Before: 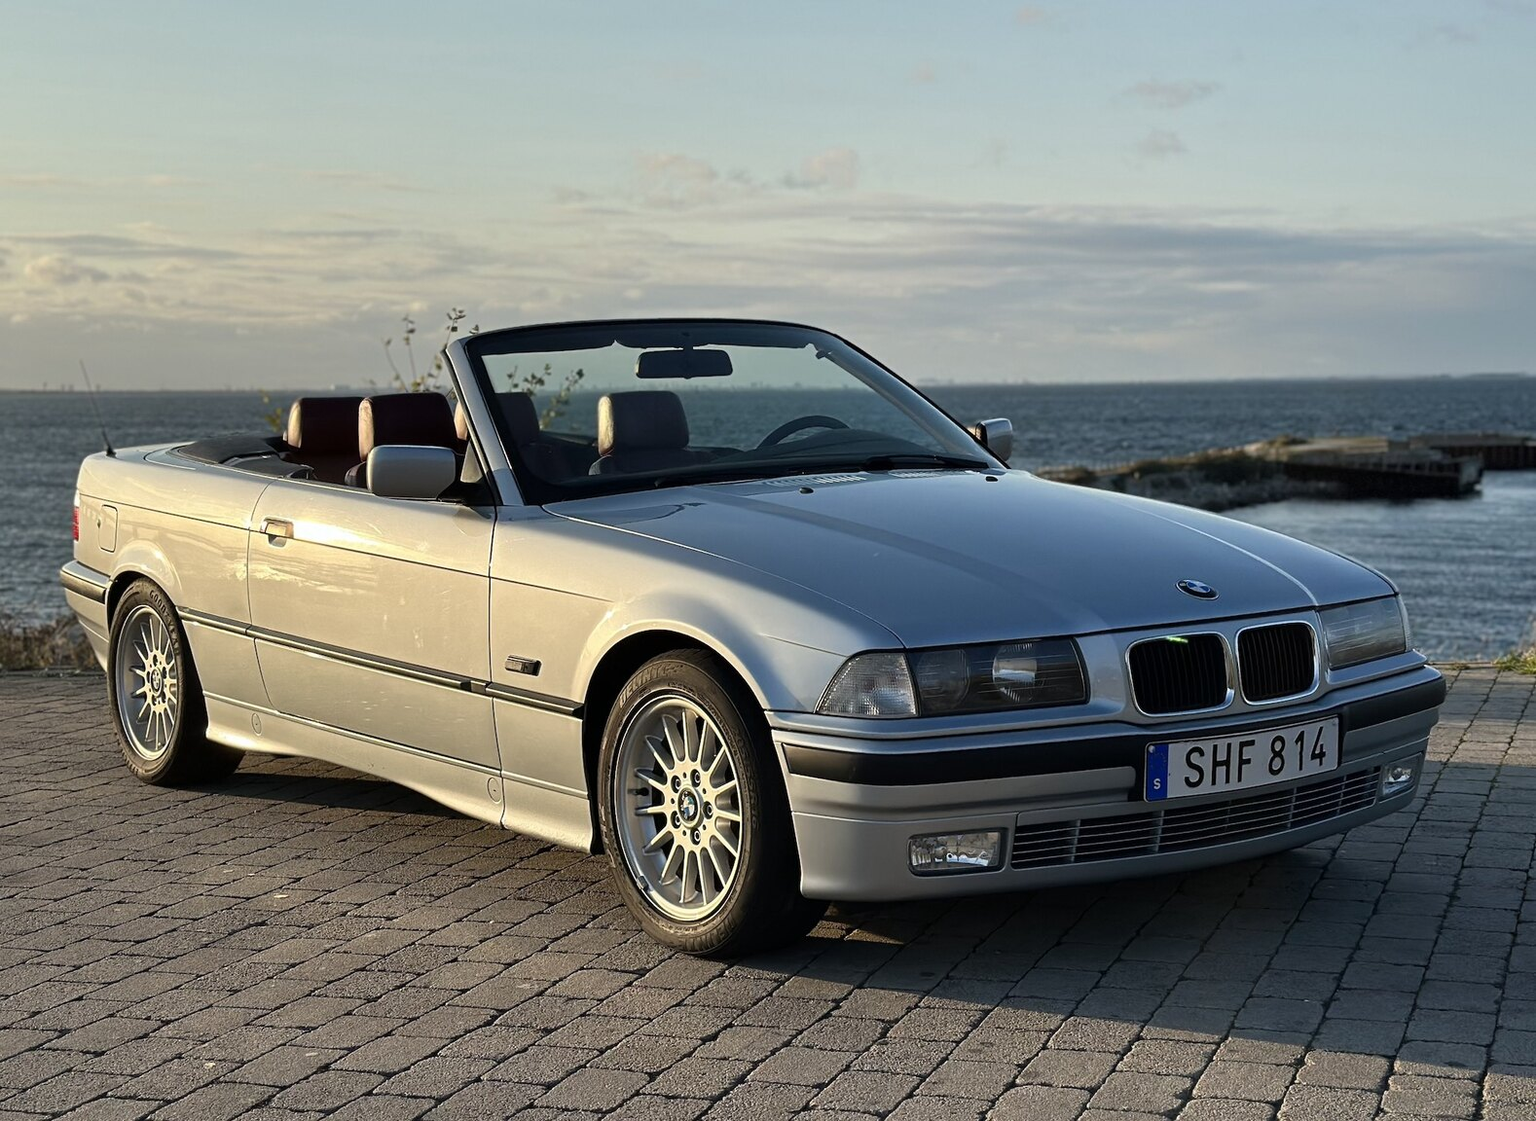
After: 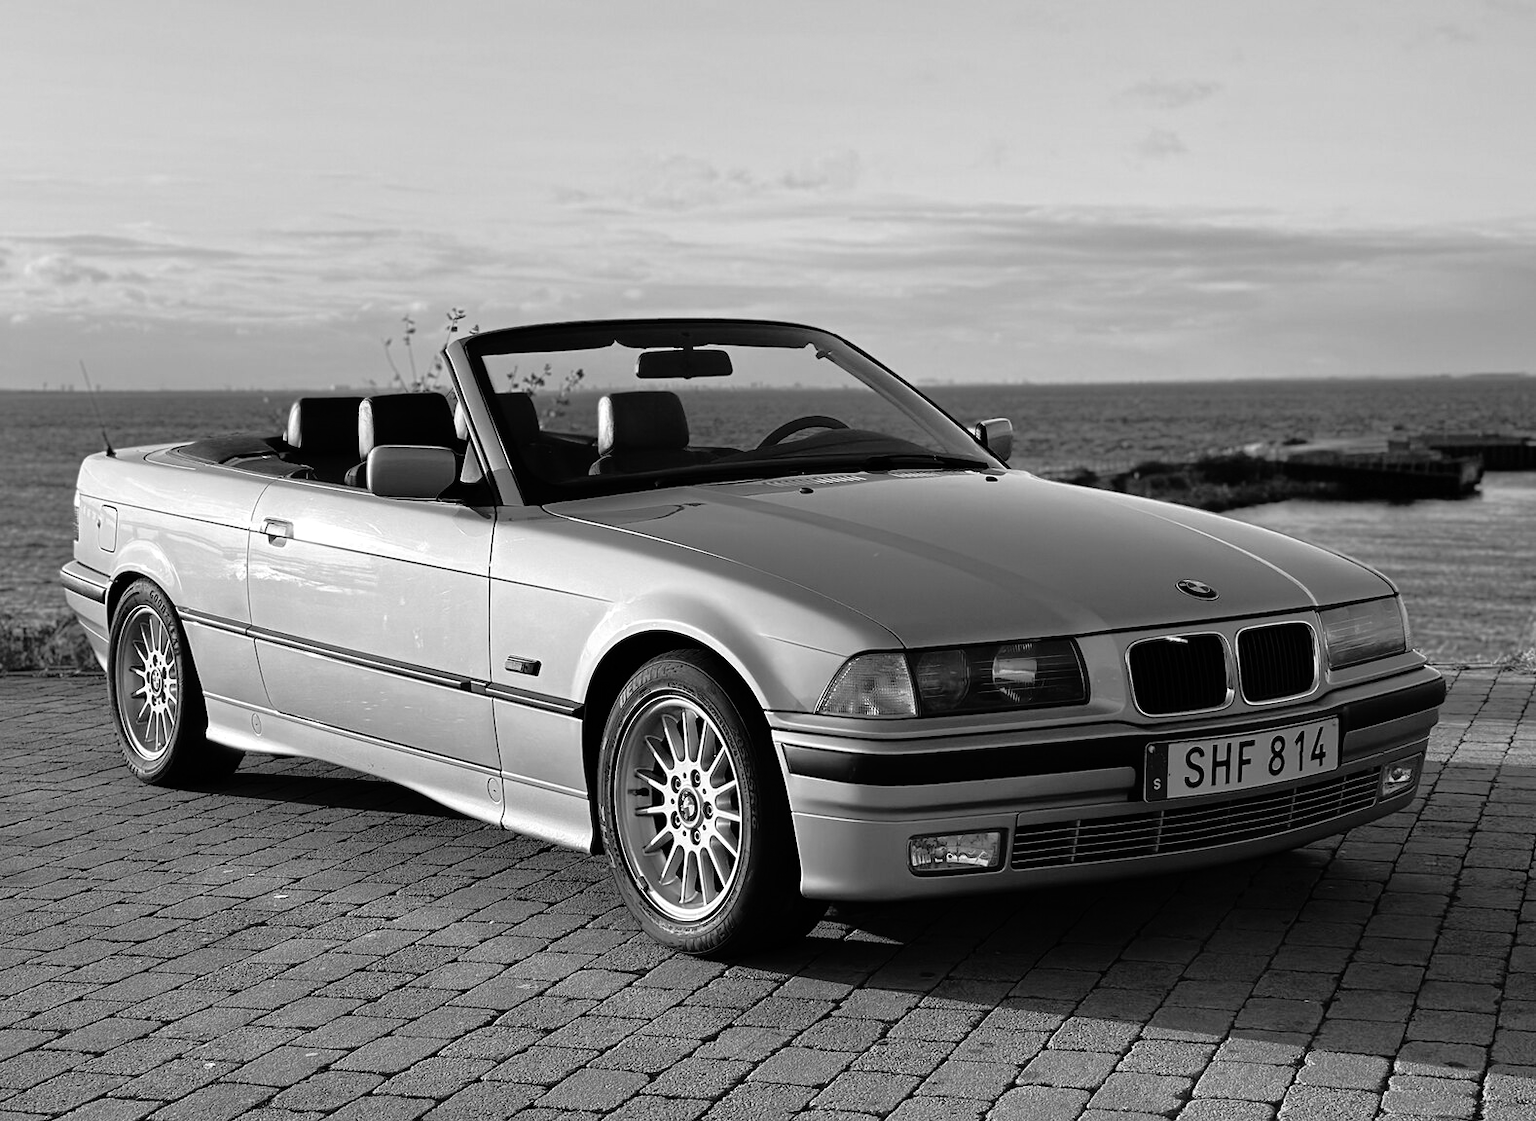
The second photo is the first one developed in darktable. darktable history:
monochrome: on, module defaults
tone curve: curves: ch0 [(0, 0) (0.126, 0.061) (0.362, 0.382) (0.498, 0.498) (0.706, 0.712) (1, 1)]; ch1 [(0, 0) (0.5, 0.522) (0.55, 0.586) (1, 1)]; ch2 [(0, 0) (0.44, 0.424) (0.5, 0.482) (0.537, 0.538) (1, 1)], color space Lab, independent channels, preserve colors none
white balance: red 1.188, blue 1.11
